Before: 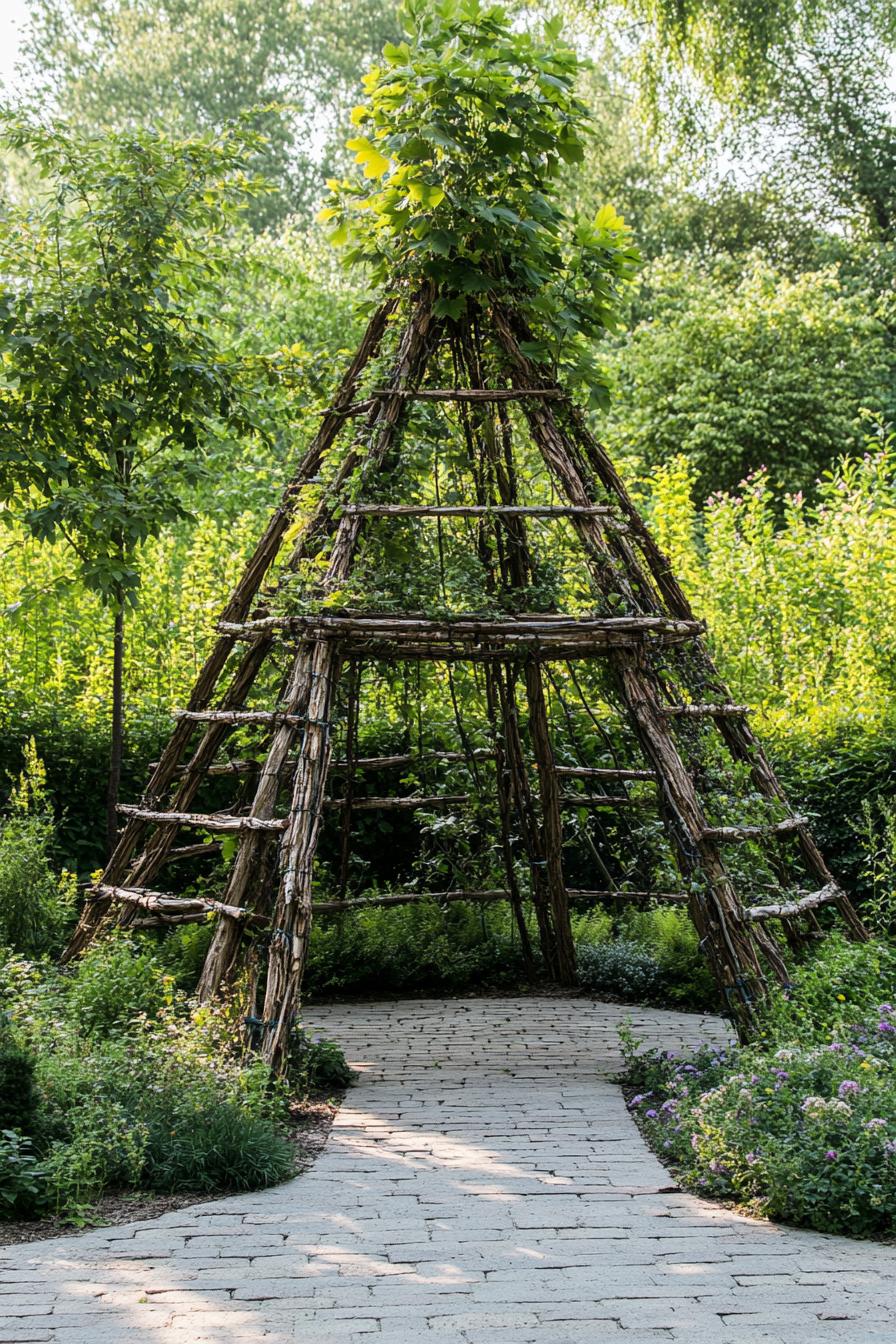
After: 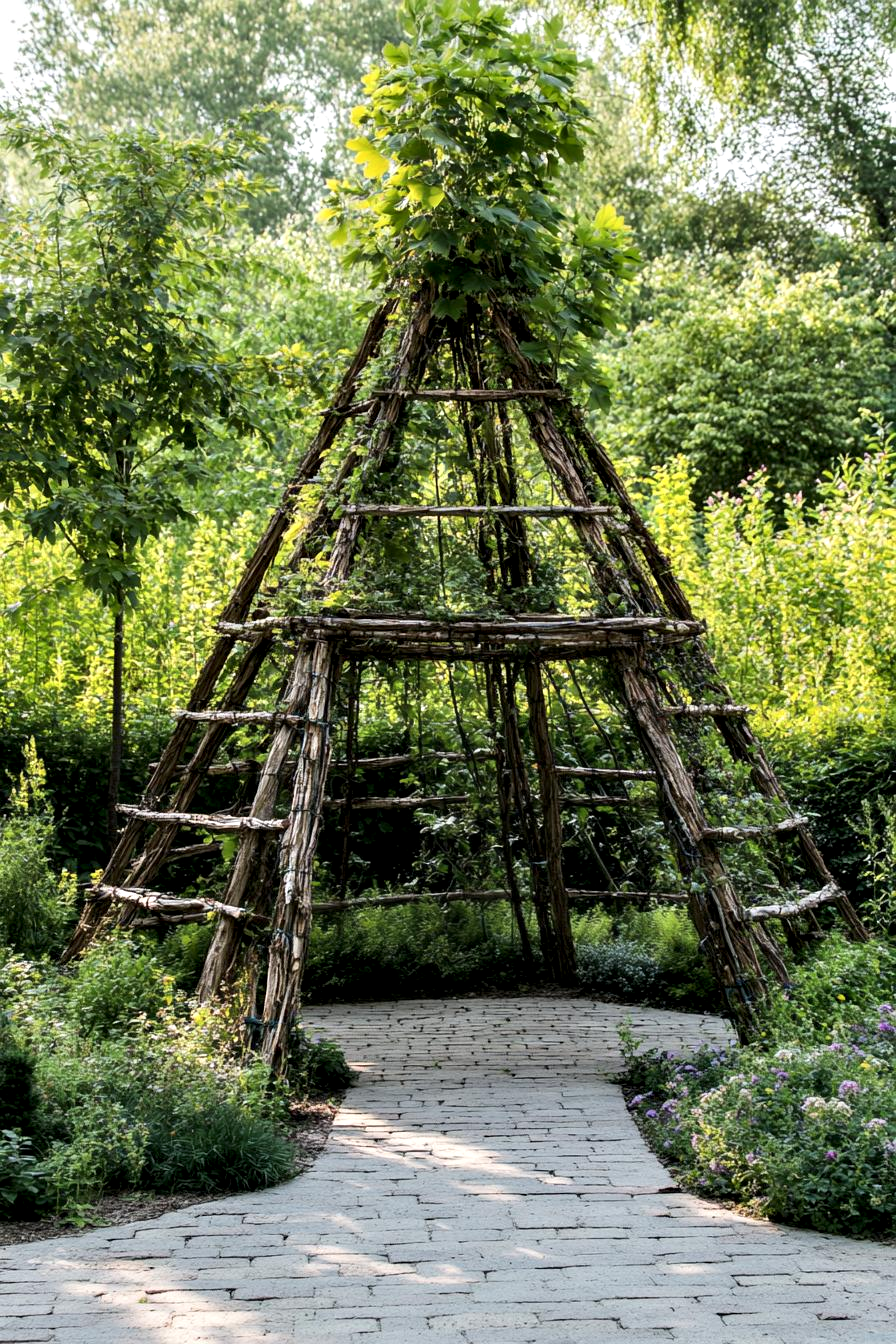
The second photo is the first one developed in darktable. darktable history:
contrast equalizer: octaves 7, y [[0.439, 0.44, 0.442, 0.457, 0.493, 0.498], [0.5 ×6], [0.5 ×6], [0 ×6], [0 ×6]], mix -0.985
